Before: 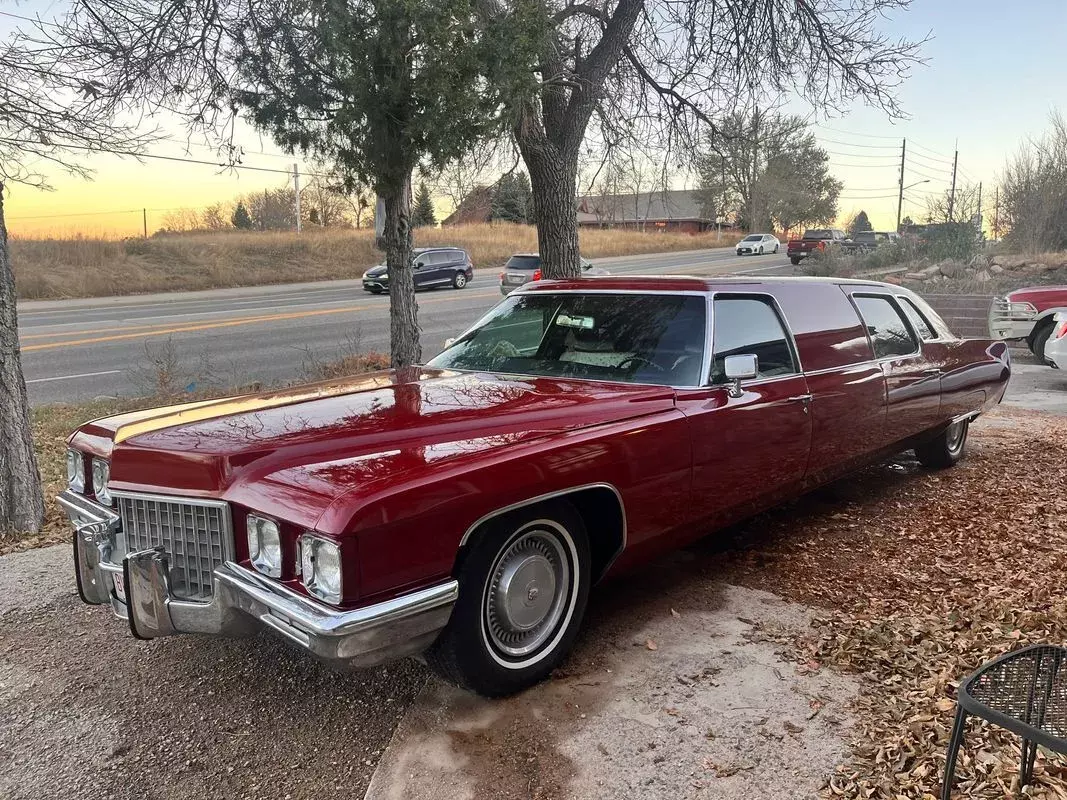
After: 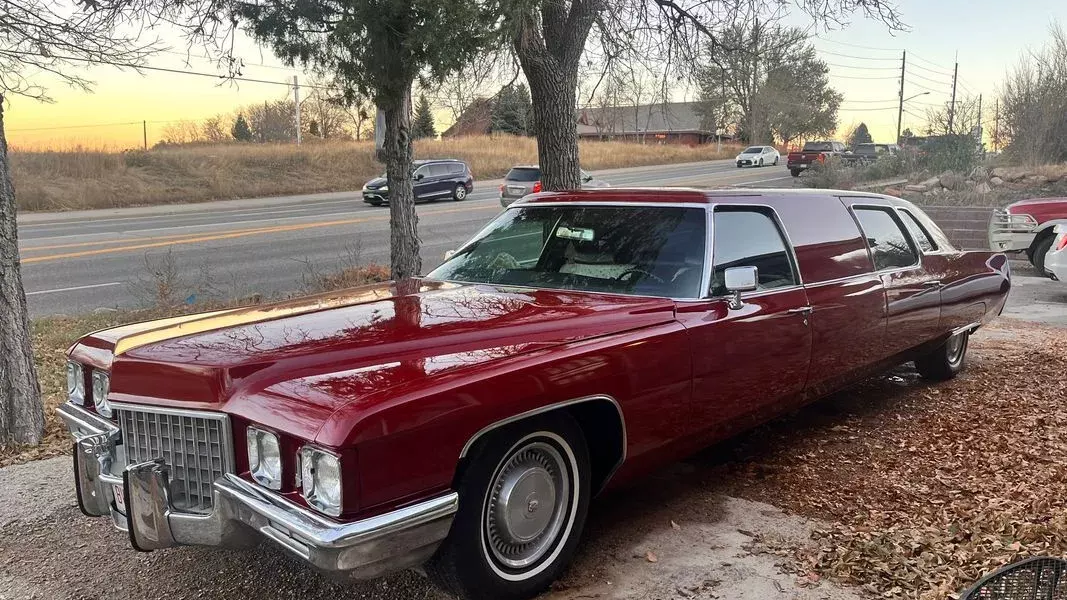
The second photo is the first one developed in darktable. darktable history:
crop: top 11.009%, bottom 13.961%
